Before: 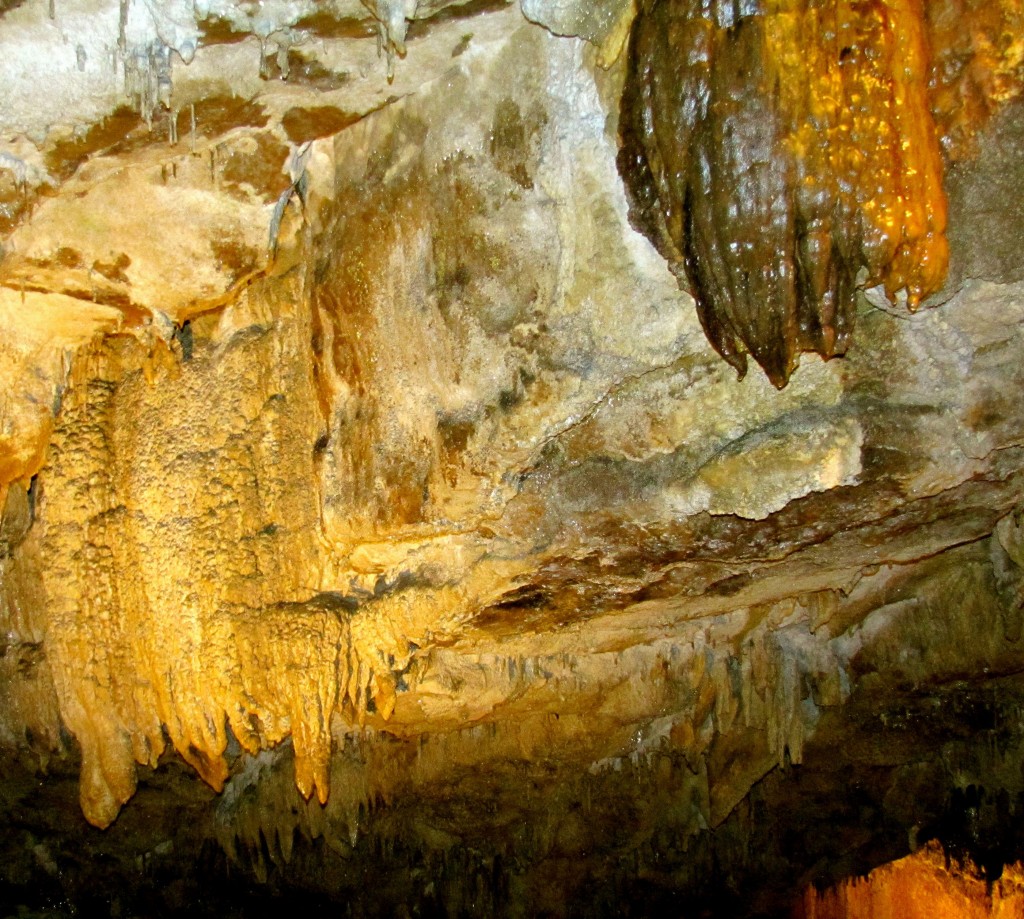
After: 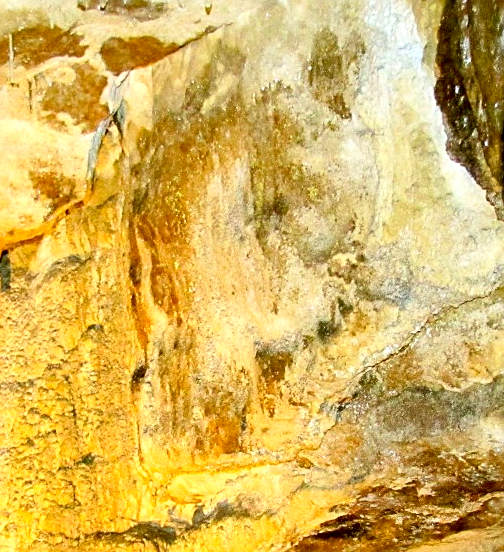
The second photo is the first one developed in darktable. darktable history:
contrast brightness saturation: contrast 0.2, brightness 0.15, saturation 0.14
sharpen: on, module defaults
exposure: black level correction 0.005, exposure 0.286 EV, compensate highlight preservation false
crop: left 17.835%, top 7.675%, right 32.881%, bottom 32.213%
